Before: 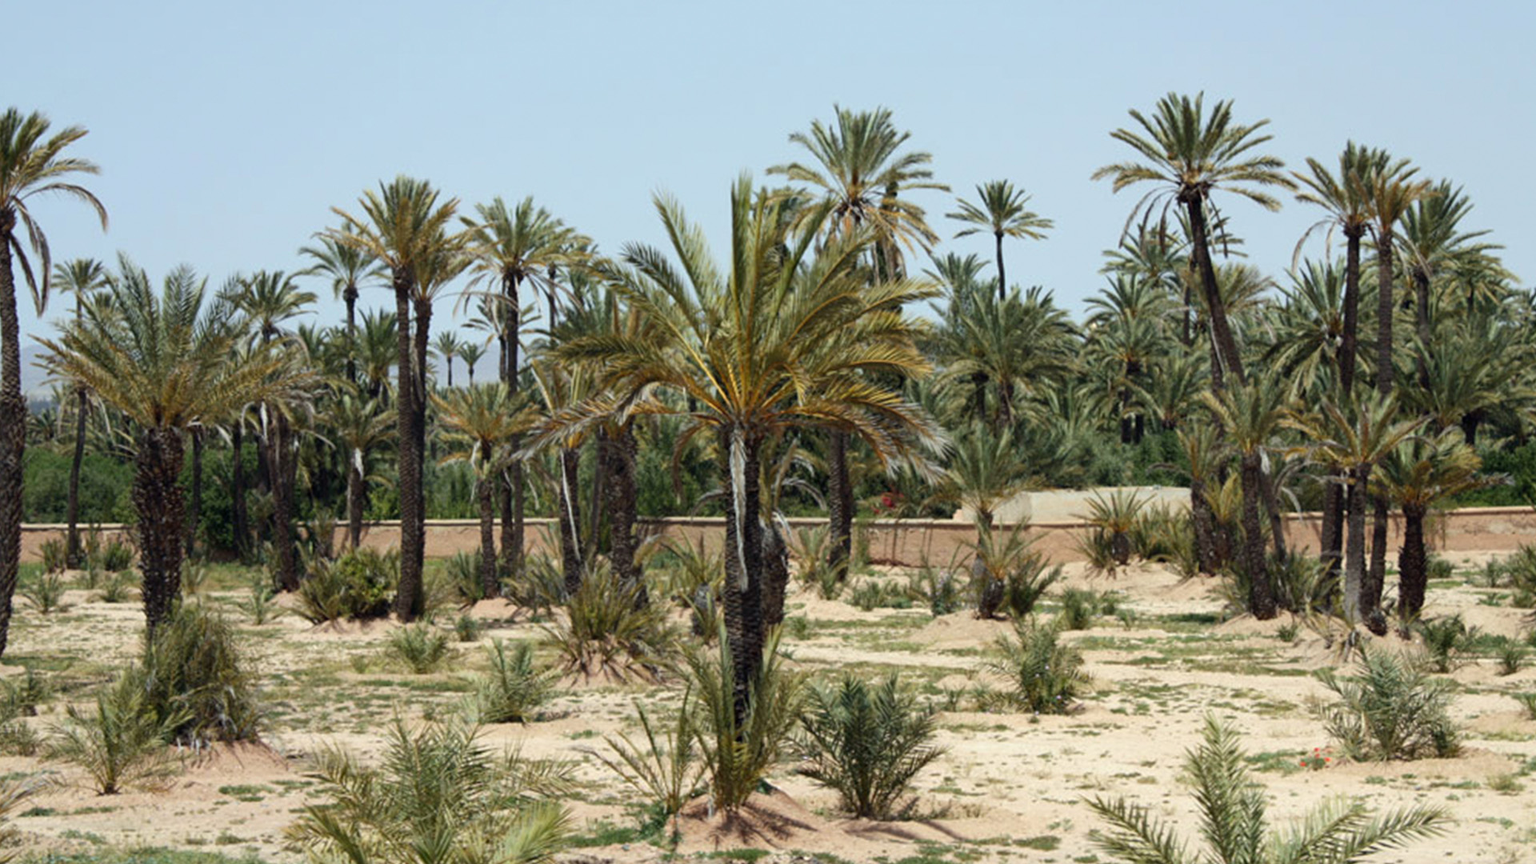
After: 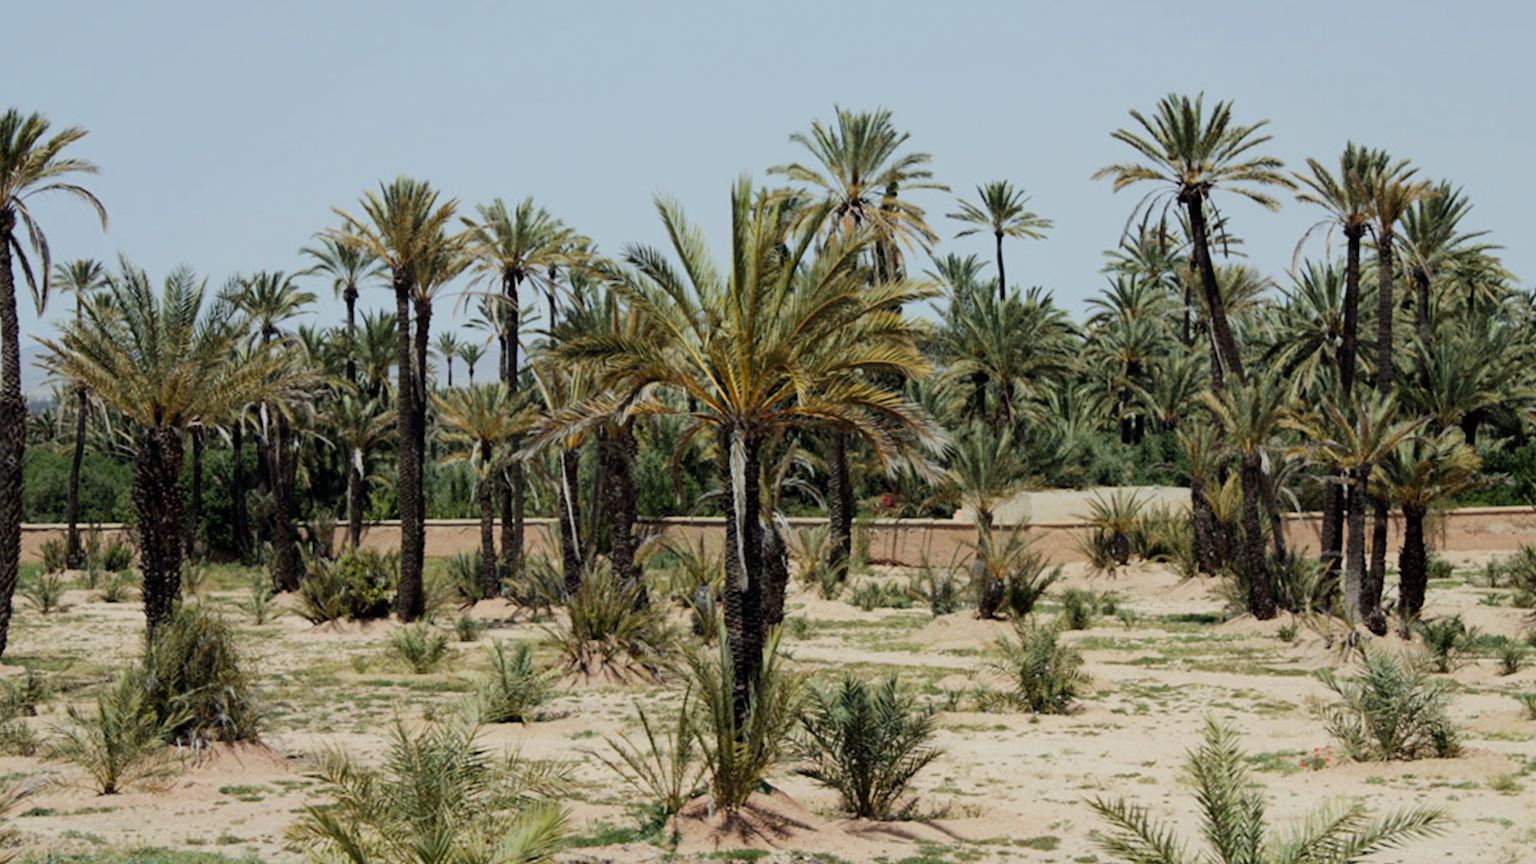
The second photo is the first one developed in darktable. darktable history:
filmic rgb: black relative exposure -7.65 EV, white relative exposure 4.56 EV, hardness 3.61, contrast 1.05
color balance rgb: global vibrance 10%
